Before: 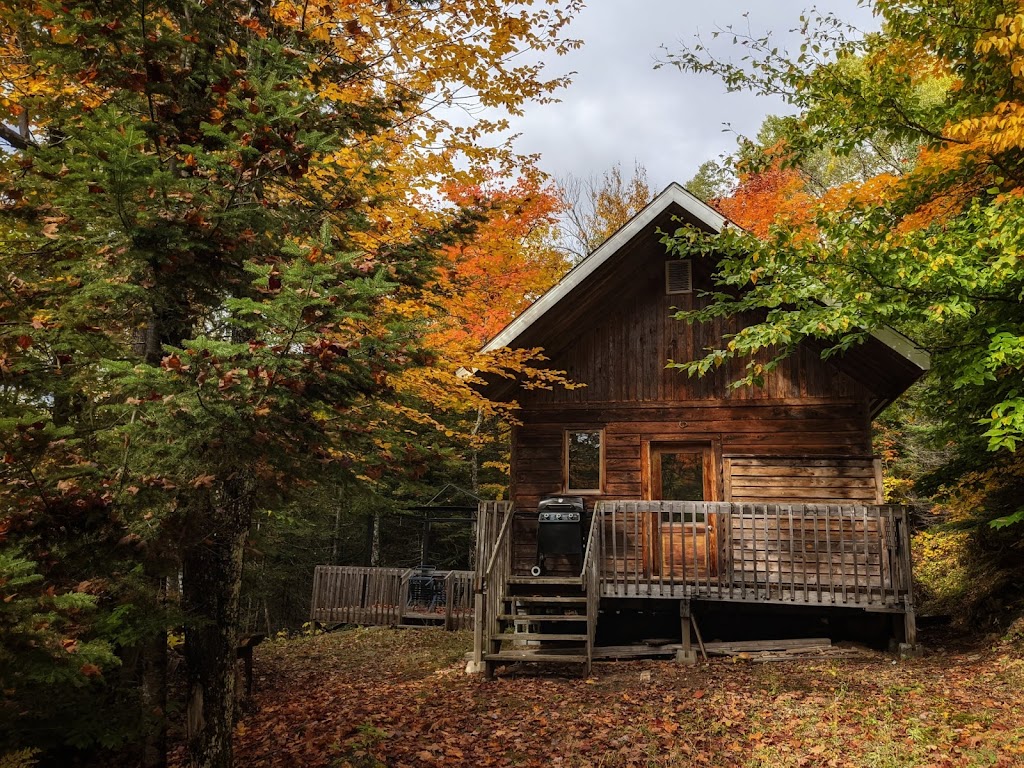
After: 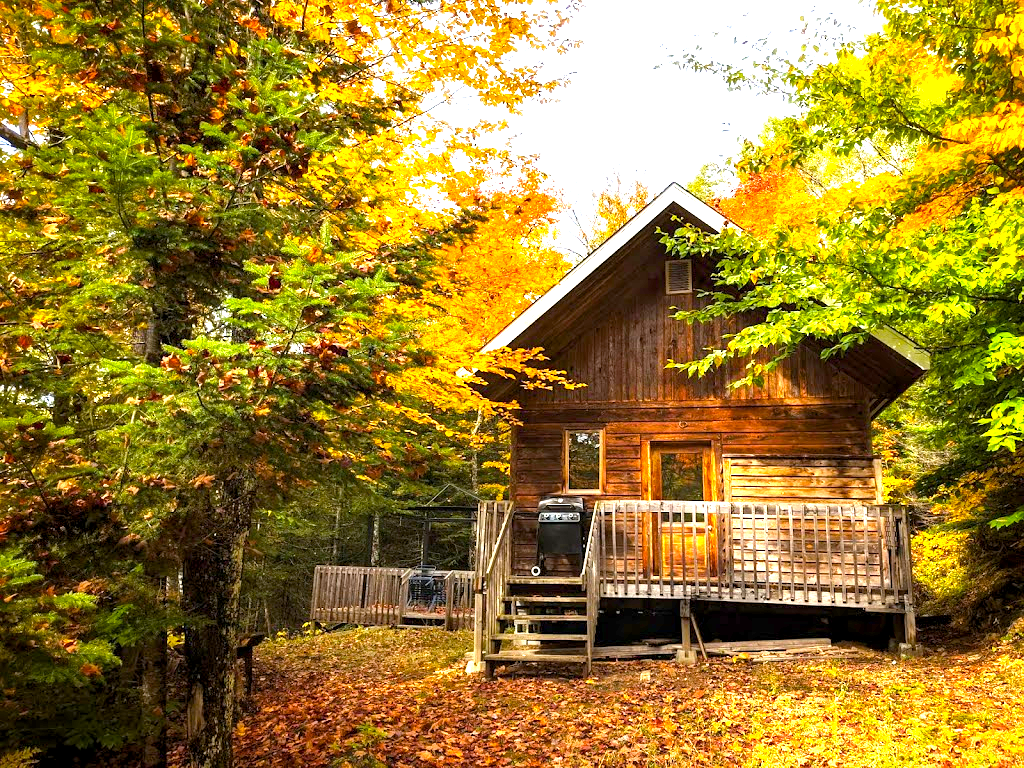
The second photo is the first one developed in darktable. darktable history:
base curve: curves: ch0 [(0, 0) (0.989, 0.992)], preserve colors none
exposure: black level correction 0.001, exposure 2 EV, compensate highlight preservation false
color balance rgb: perceptual saturation grading › global saturation 30%, global vibrance 20%
